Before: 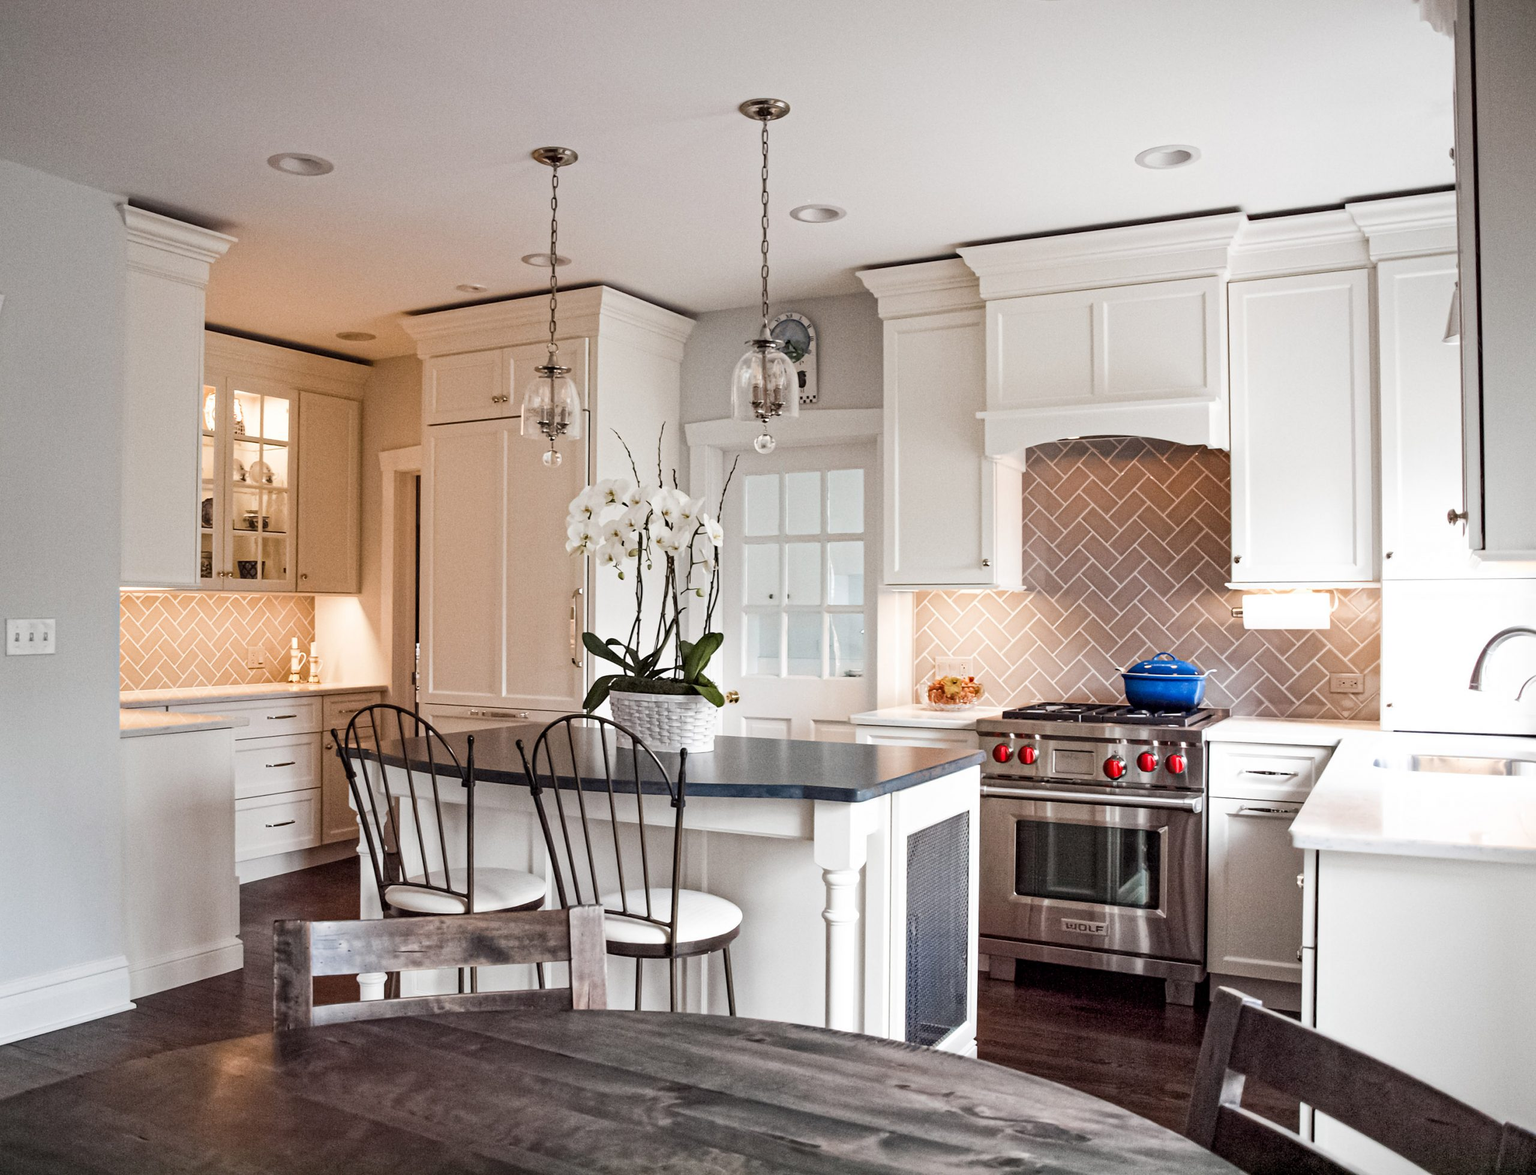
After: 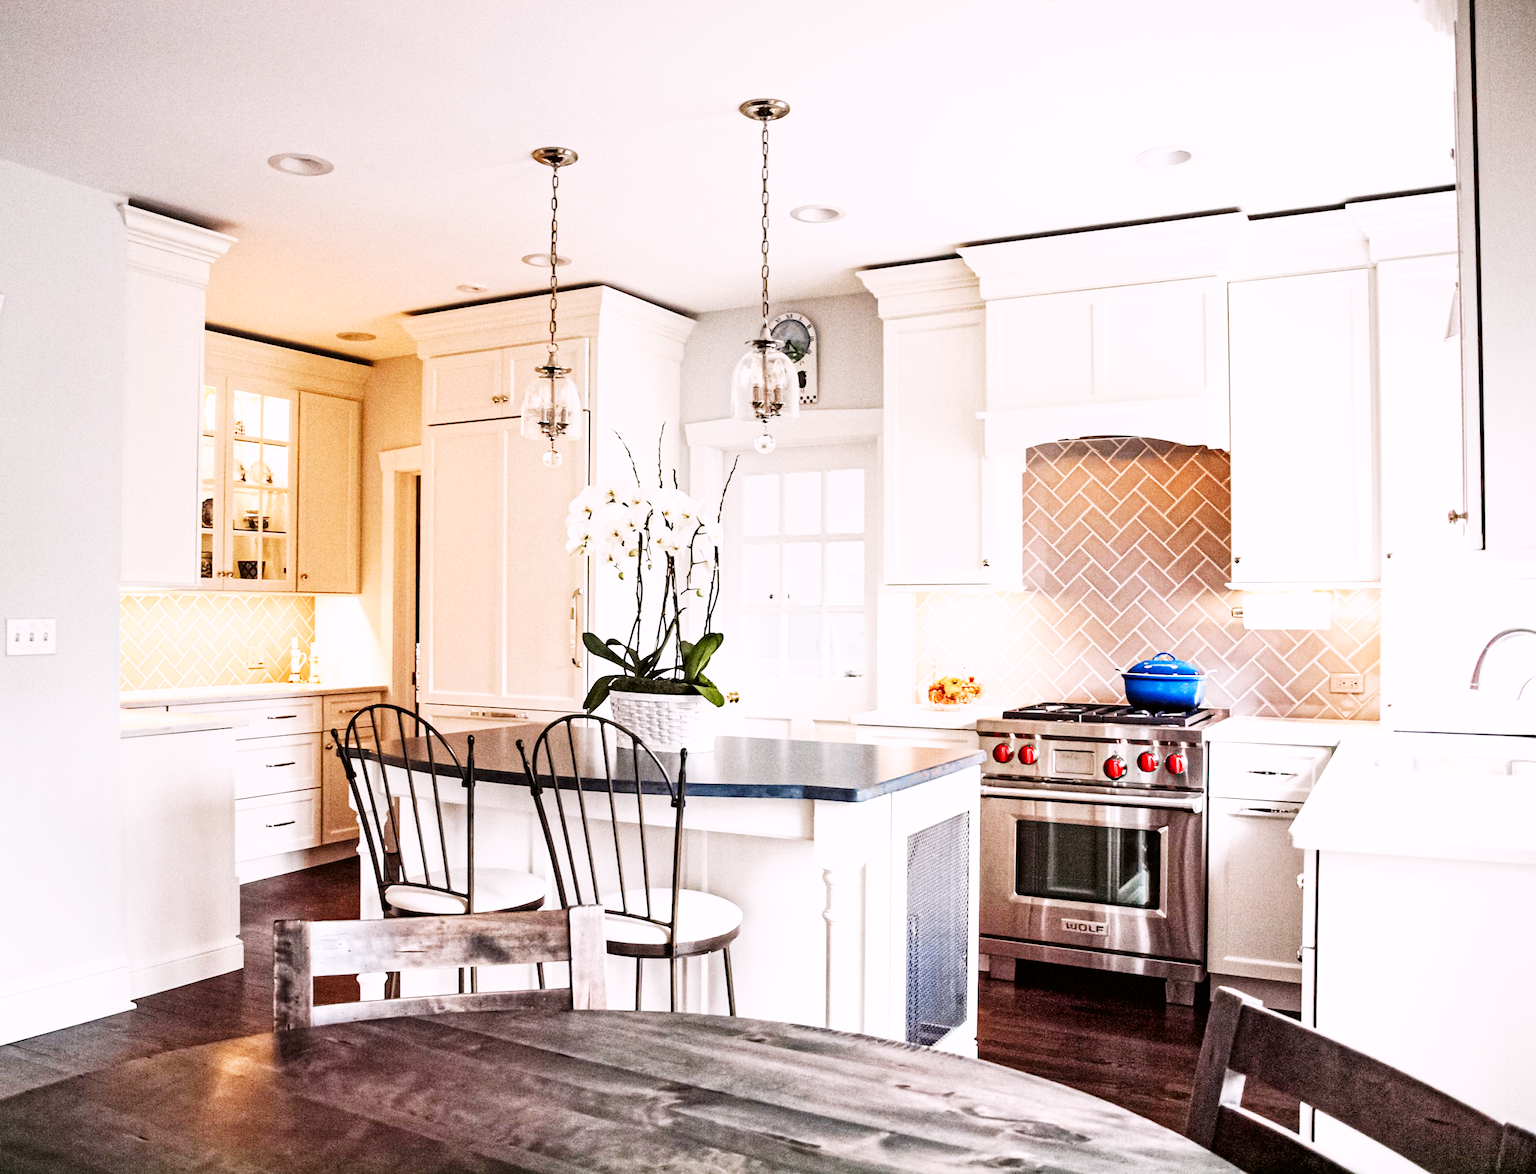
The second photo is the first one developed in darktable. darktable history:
color correction: highlights a* 3.12, highlights b* -1.55, shadows a* -0.101, shadows b* 2.52, saturation 0.98
base curve: curves: ch0 [(0, 0) (0.007, 0.004) (0.027, 0.03) (0.046, 0.07) (0.207, 0.54) (0.442, 0.872) (0.673, 0.972) (1, 1)], preserve colors none
